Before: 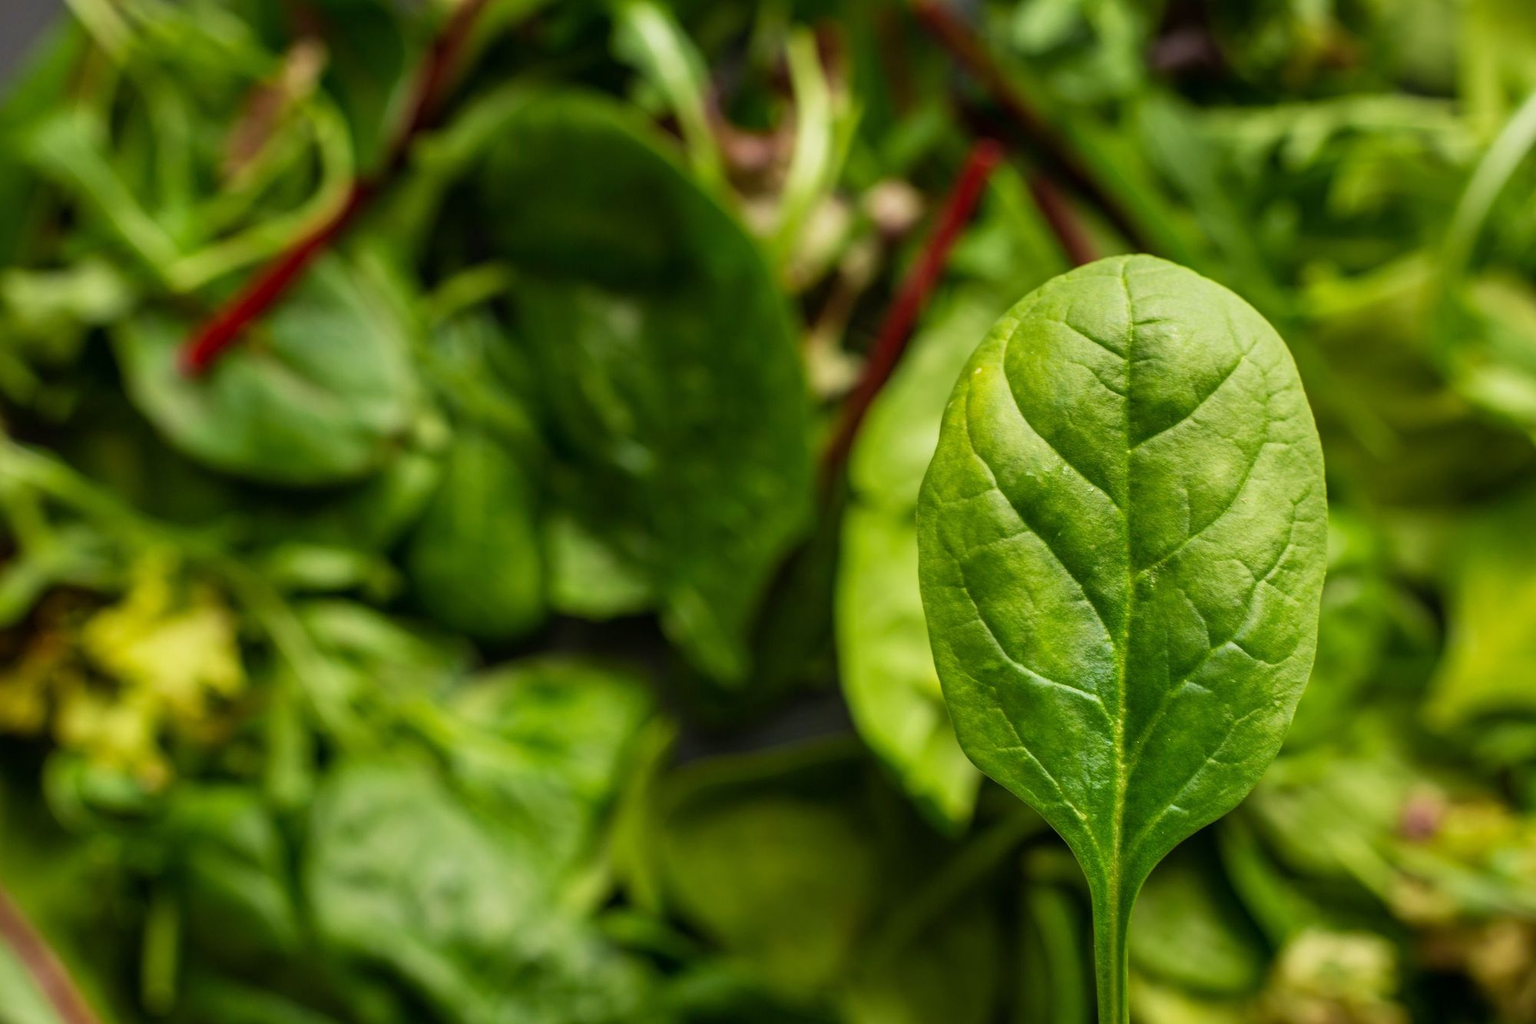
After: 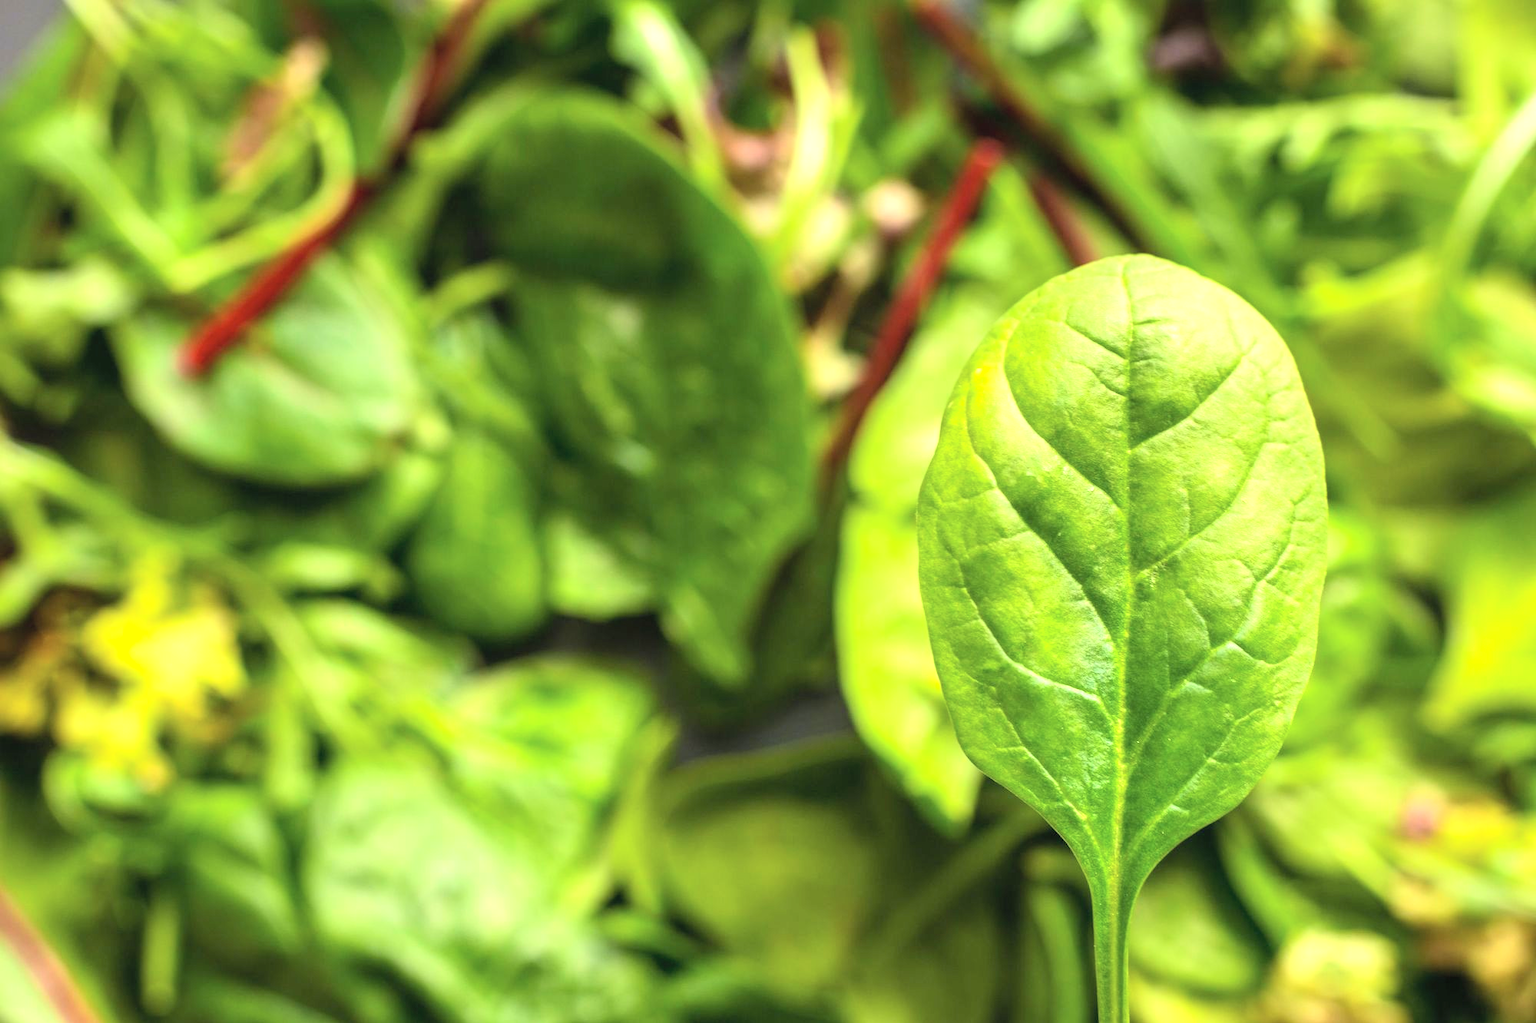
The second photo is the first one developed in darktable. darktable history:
exposure: black level correction 0, exposure 1.1 EV, compensate exposure bias true, compensate highlight preservation false
contrast brightness saturation: contrast 0.14, brightness 0.21
